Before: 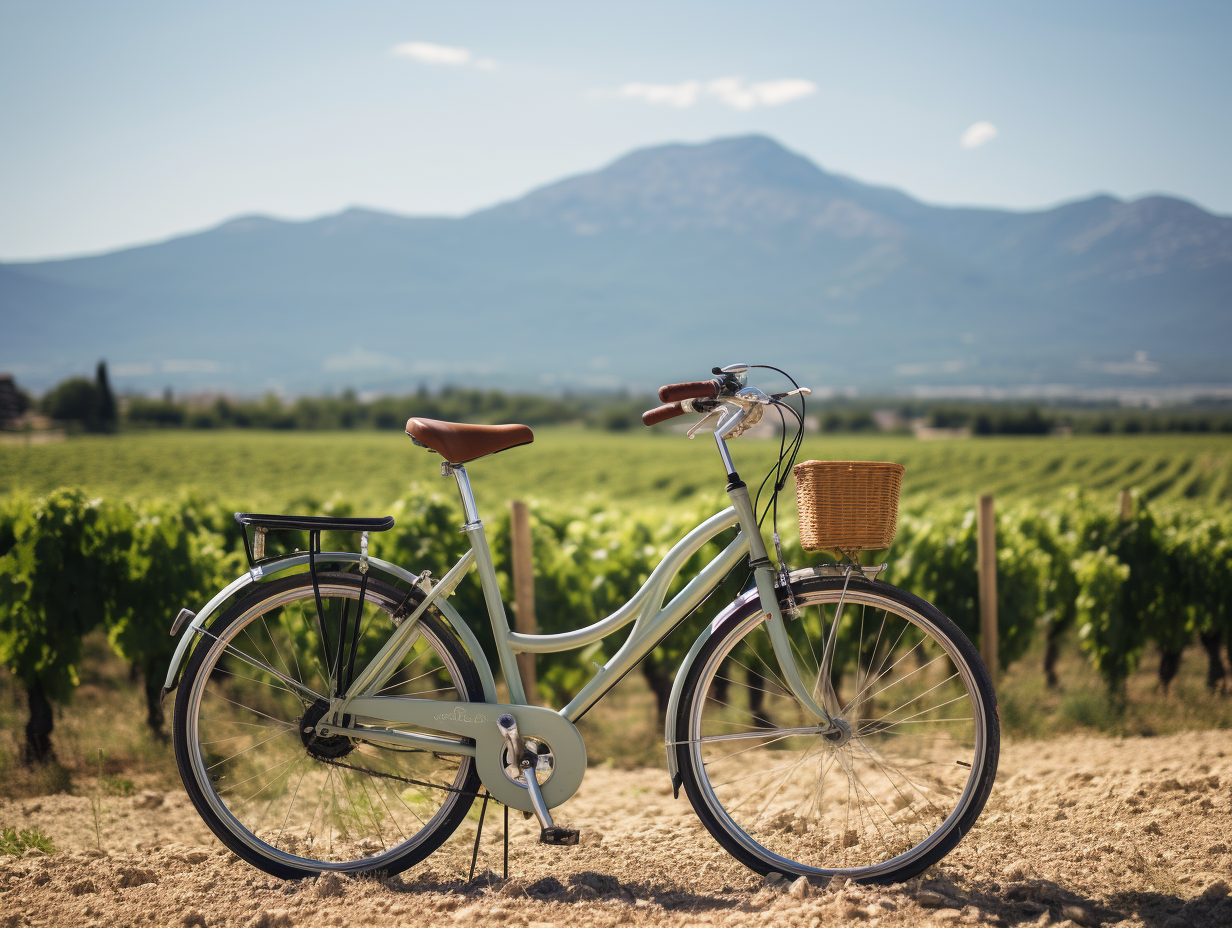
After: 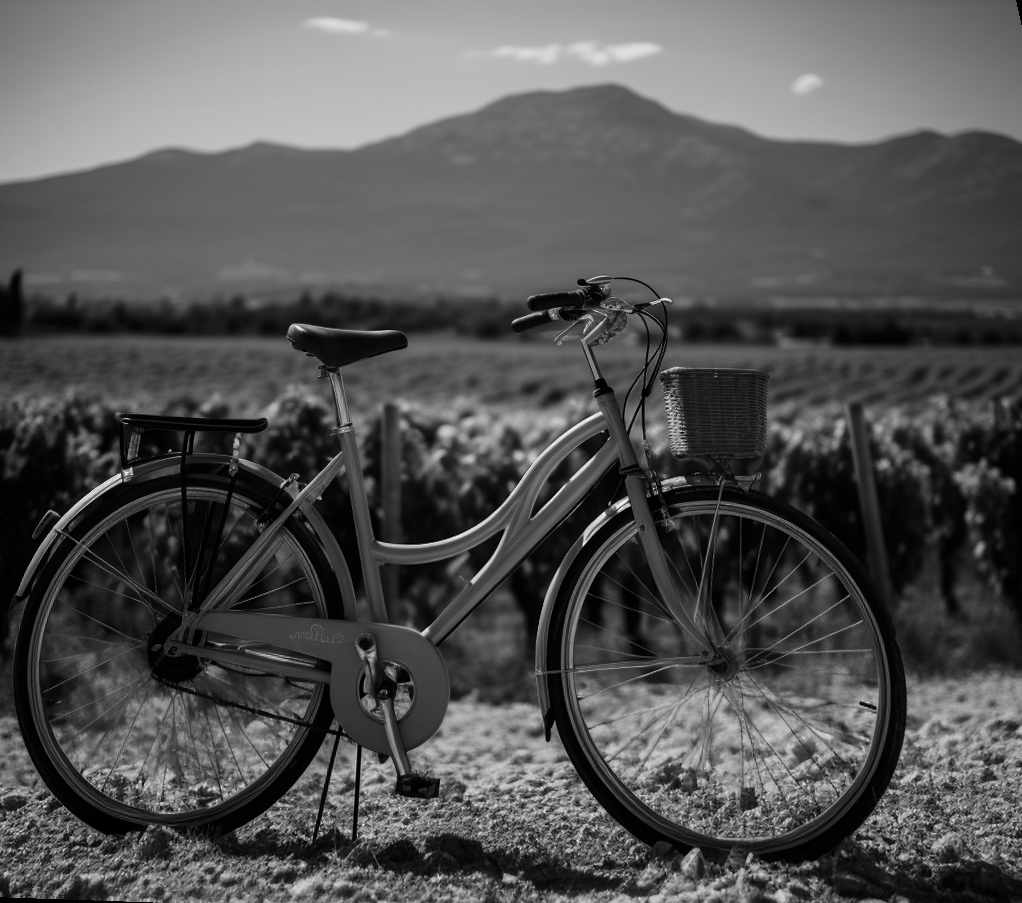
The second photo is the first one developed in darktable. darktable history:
contrast brightness saturation: contrast -0.03, brightness -0.59, saturation -1
rotate and perspective: rotation 0.72°, lens shift (vertical) -0.352, lens shift (horizontal) -0.051, crop left 0.152, crop right 0.859, crop top 0.019, crop bottom 0.964
